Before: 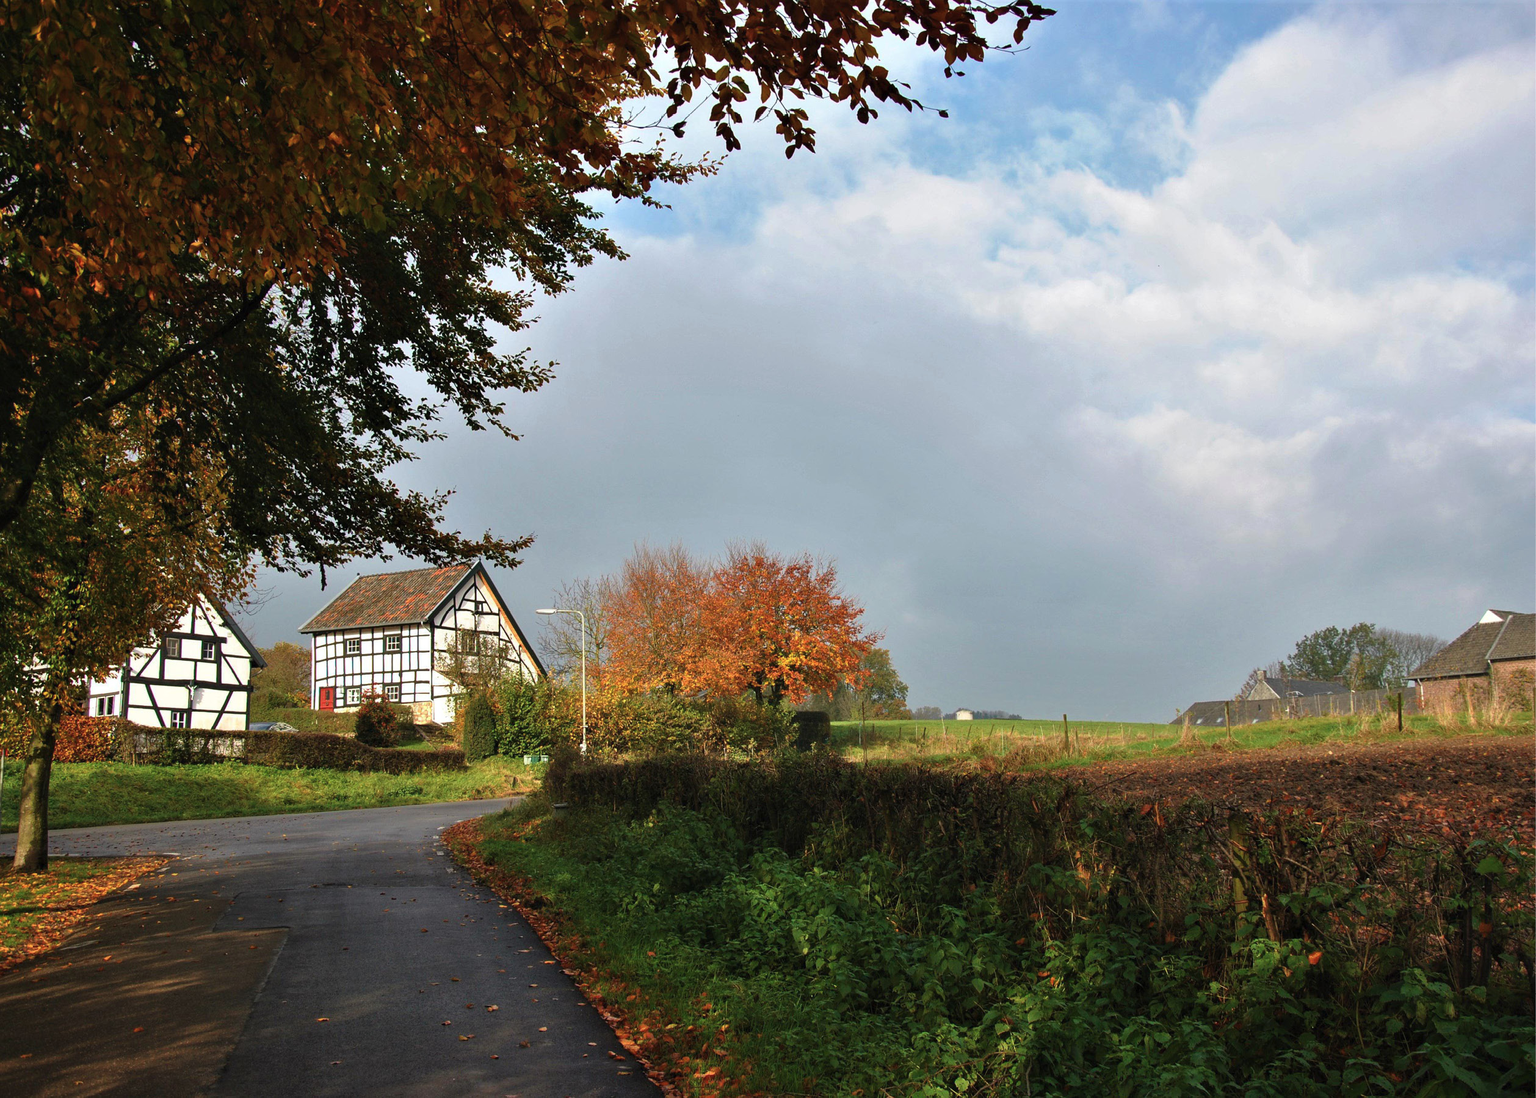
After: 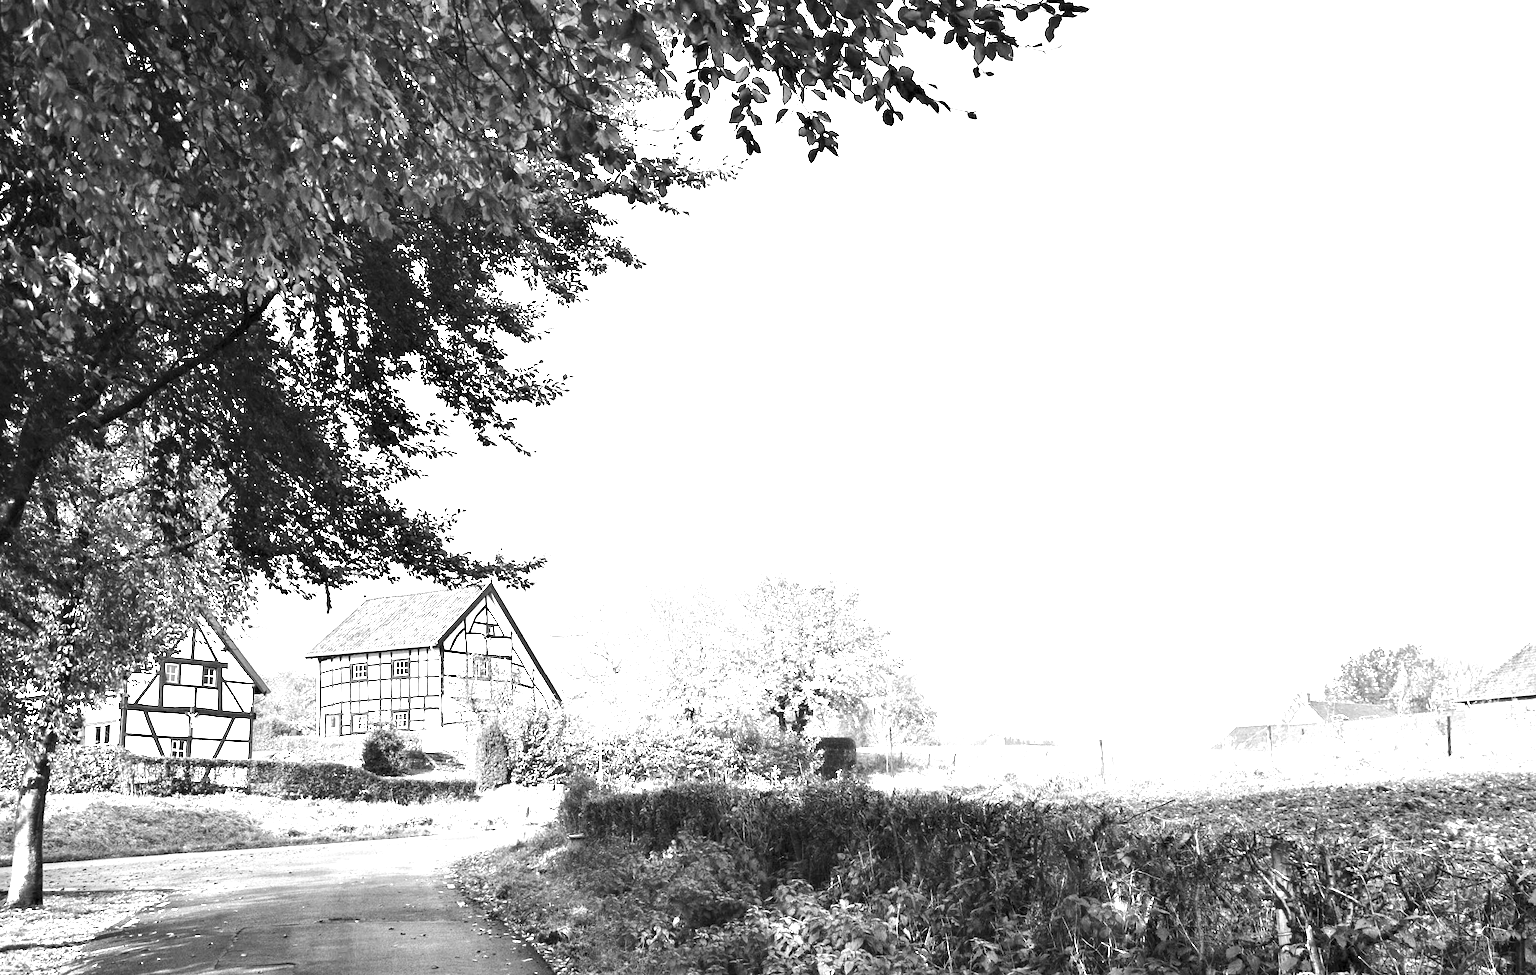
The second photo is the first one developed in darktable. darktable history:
monochrome: a 73.58, b 64.21
exposure: black level correction 0.001, exposure 2.607 EV, compensate exposure bias true, compensate highlight preservation false
color calibration: output R [1.063, -0.012, -0.003, 0], output B [-0.079, 0.047, 1, 0], illuminant custom, x 0.46, y 0.43, temperature 2642.66 K
crop and rotate: angle 0.2°, left 0.275%, right 3.127%, bottom 14.18%
tone equalizer: -8 EV -0.75 EV, -7 EV -0.7 EV, -6 EV -0.6 EV, -5 EV -0.4 EV, -3 EV 0.4 EV, -2 EV 0.6 EV, -1 EV 0.7 EV, +0 EV 0.75 EV, edges refinement/feathering 500, mask exposure compensation -1.57 EV, preserve details no
